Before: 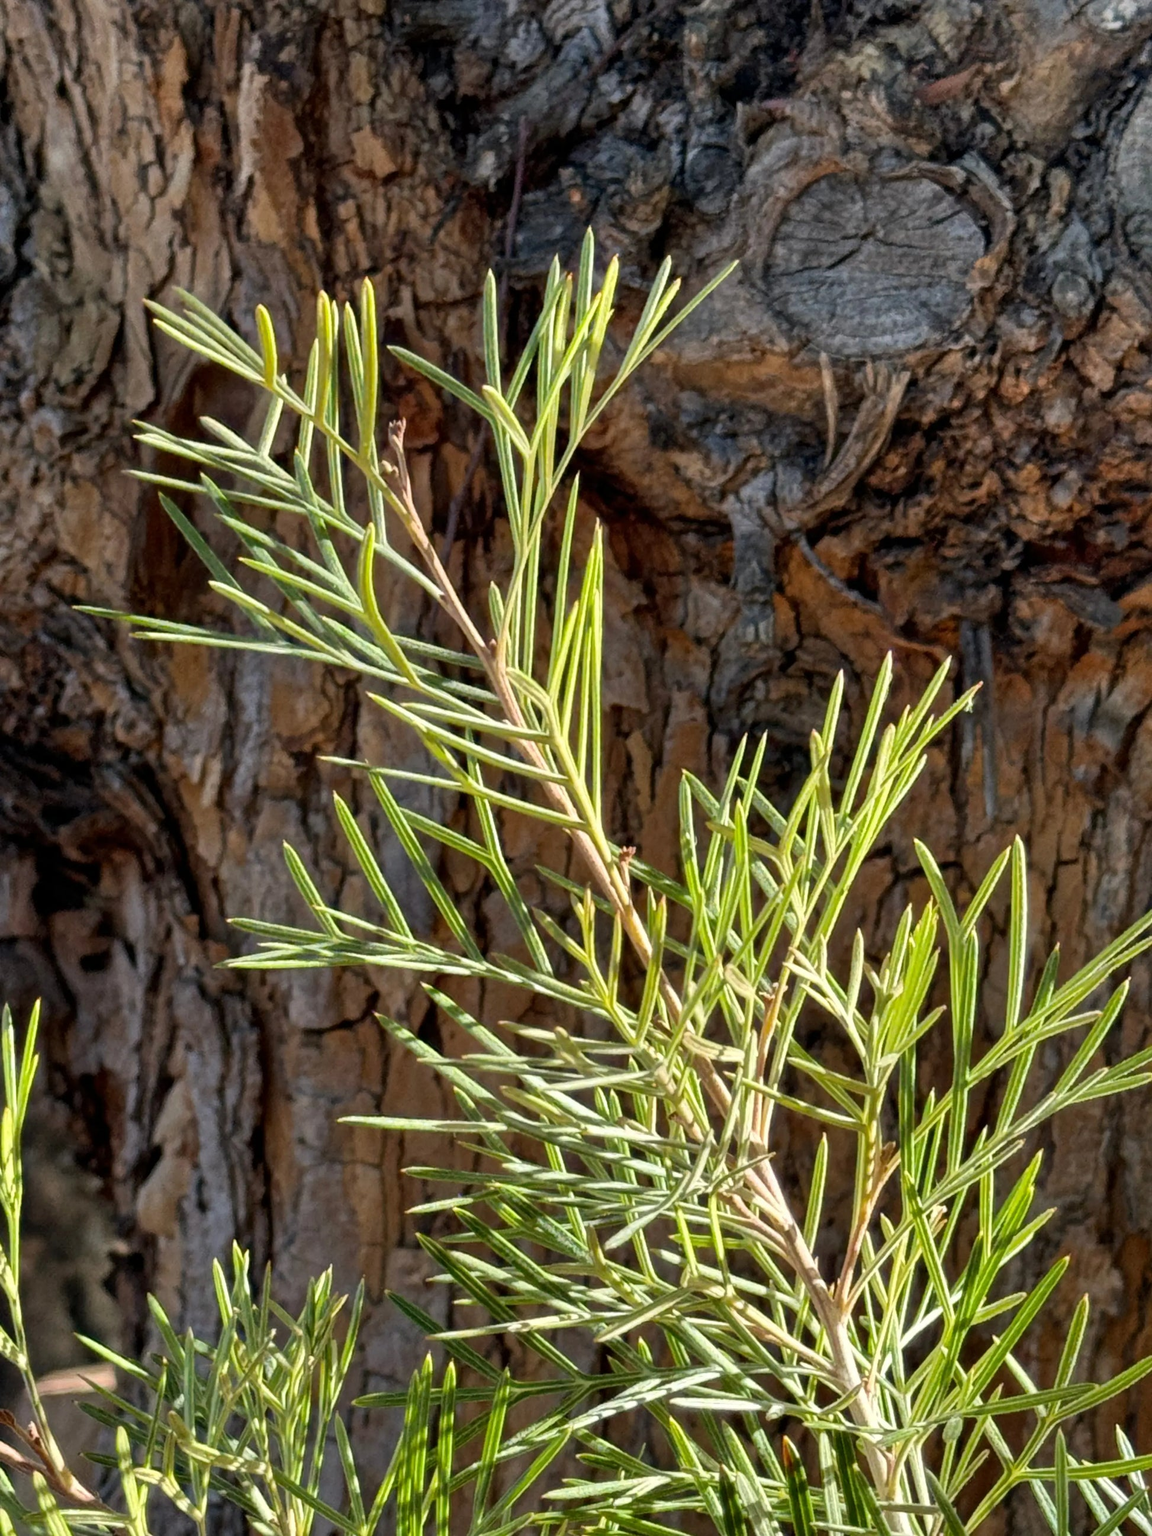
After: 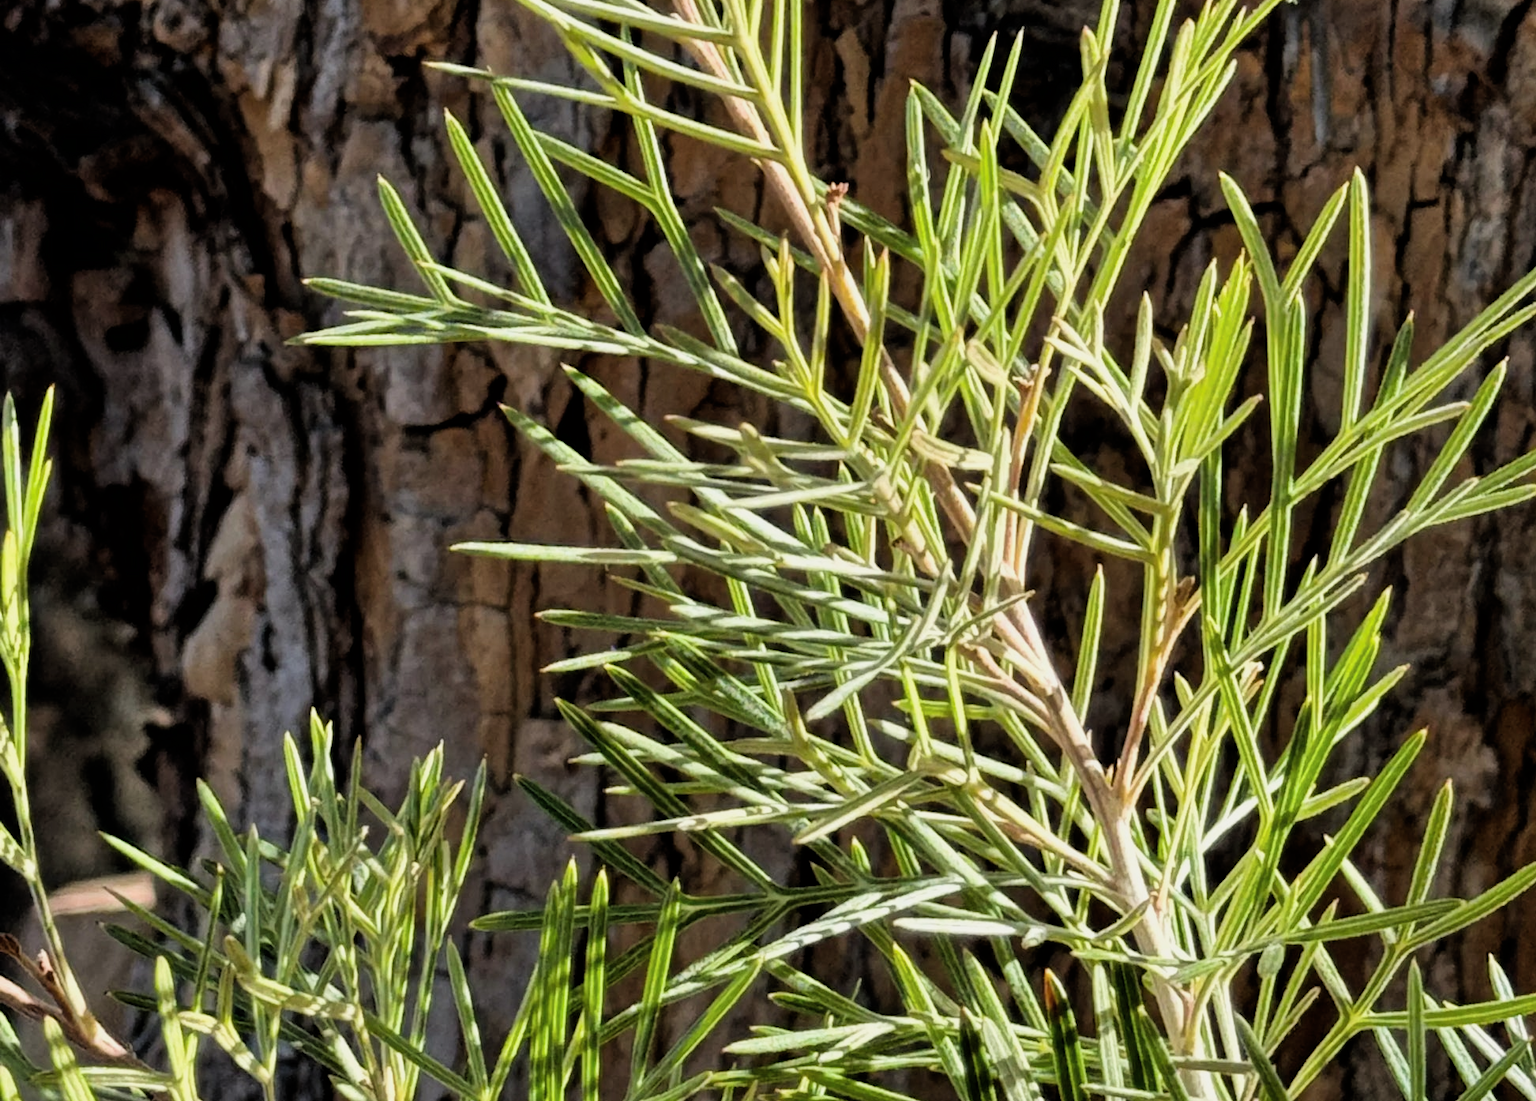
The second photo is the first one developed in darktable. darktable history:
crop and rotate: top 46.237%
filmic rgb: black relative exposure -5 EV, white relative exposure 3.2 EV, hardness 3.42, contrast 1.2, highlights saturation mix -30%
exposure: black level correction -0.003, exposure 0.04 EV, compensate highlight preservation false
